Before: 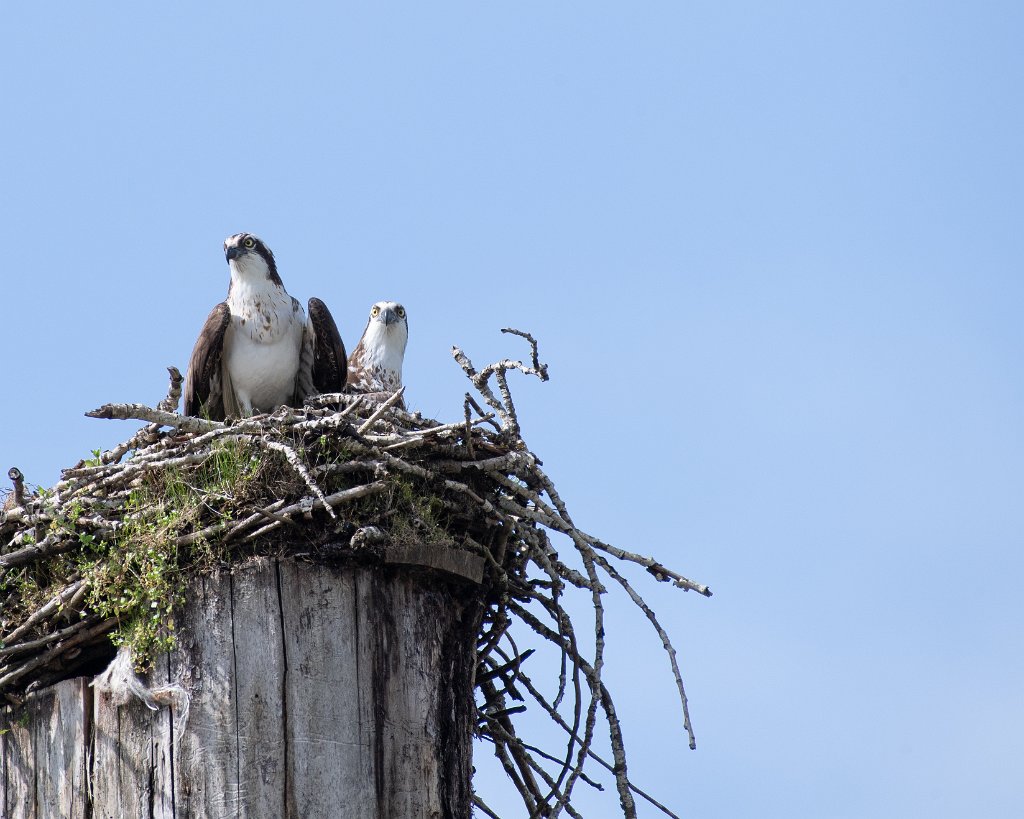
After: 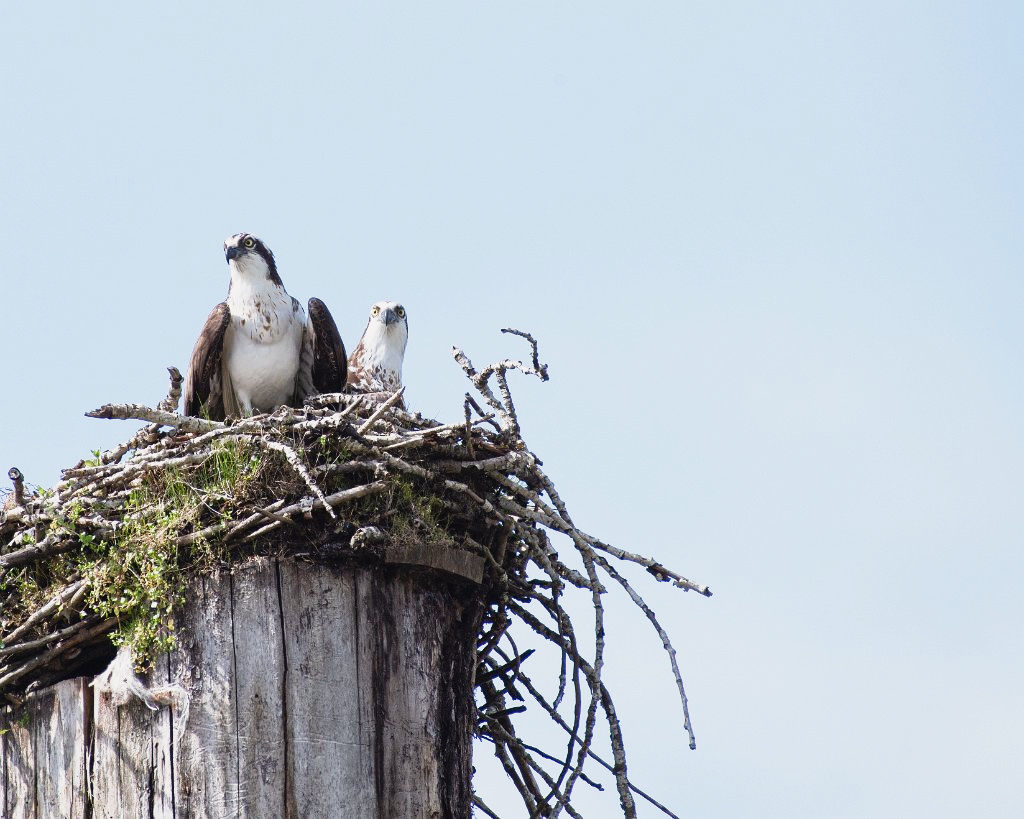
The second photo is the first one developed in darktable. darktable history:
base curve: curves: ch0 [(0, 0) (0.088, 0.125) (0.176, 0.251) (0.354, 0.501) (0.613, 0.749) (1, 0.877)], preserve colors none
color balance rgb: shadows lift › chroma 1%, shadows lift › hue 28.8°, power › hue 60°, highlights gain › chroma 1%, highlights gain › hue 60°, global offset › luminance 0.25%, perceptual saturation grading › highlights -20%, perceptual saturation grading › shadows 20%, perceptual brilliance grading › highlights 5%, perceptual brilliance grading › shadows -10%, global vibrance 19.67%
